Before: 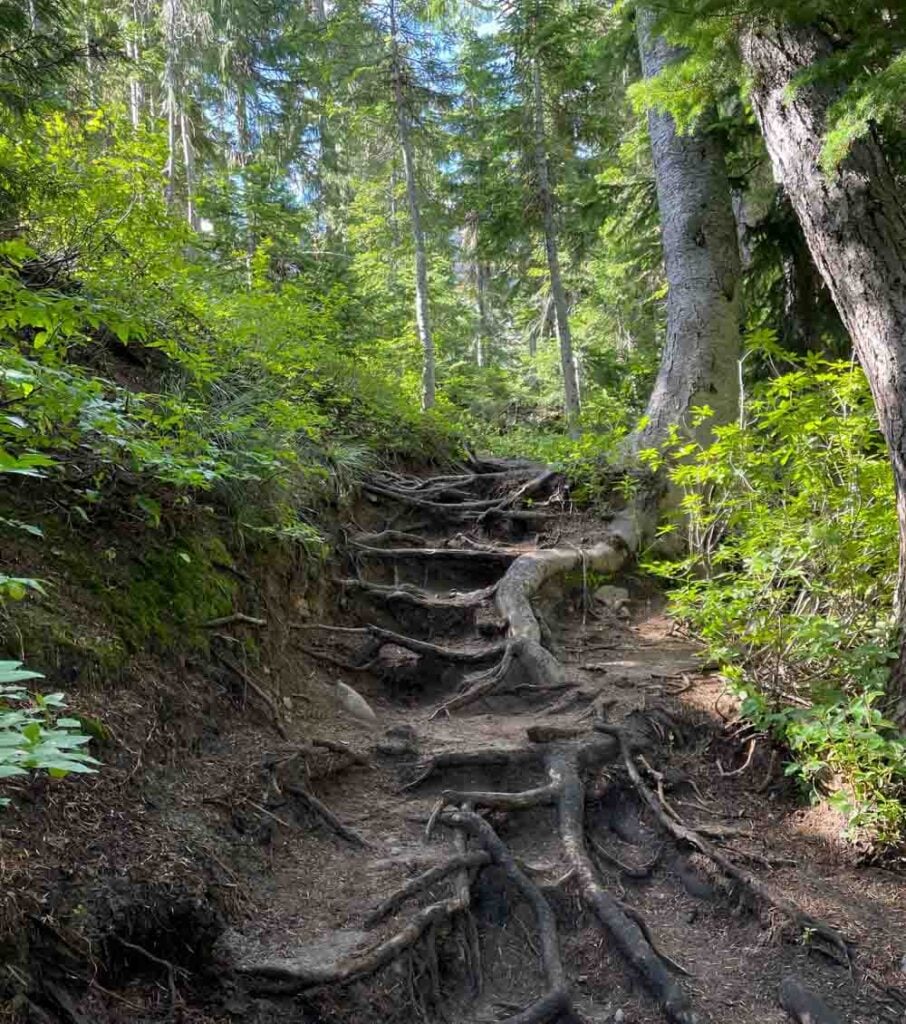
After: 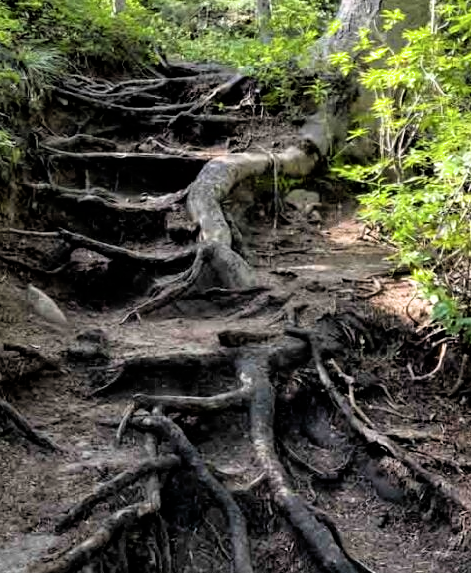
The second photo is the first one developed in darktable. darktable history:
crop: left 34.196%, top 38.755%, right 13.714%, bottom 5.233%
tone equalizer: -8 EV 0.27 EV, -7 EV 0.402 EV, -6 EV 0.394 EV, -5 EV 0.211 EV, -3 EV -0.248 EV, -2 EV -0.392 EV, -1 EV -0.422 EV, +0 EV -0.231 EV
filmic rgb: black relative exposure -3.71 EV, white relative exposure 2.75 EV, dynamic range scaling -4.97%, hardness 3.05
exposure: exposure 0.739 EV, compensate highlight preservation false
